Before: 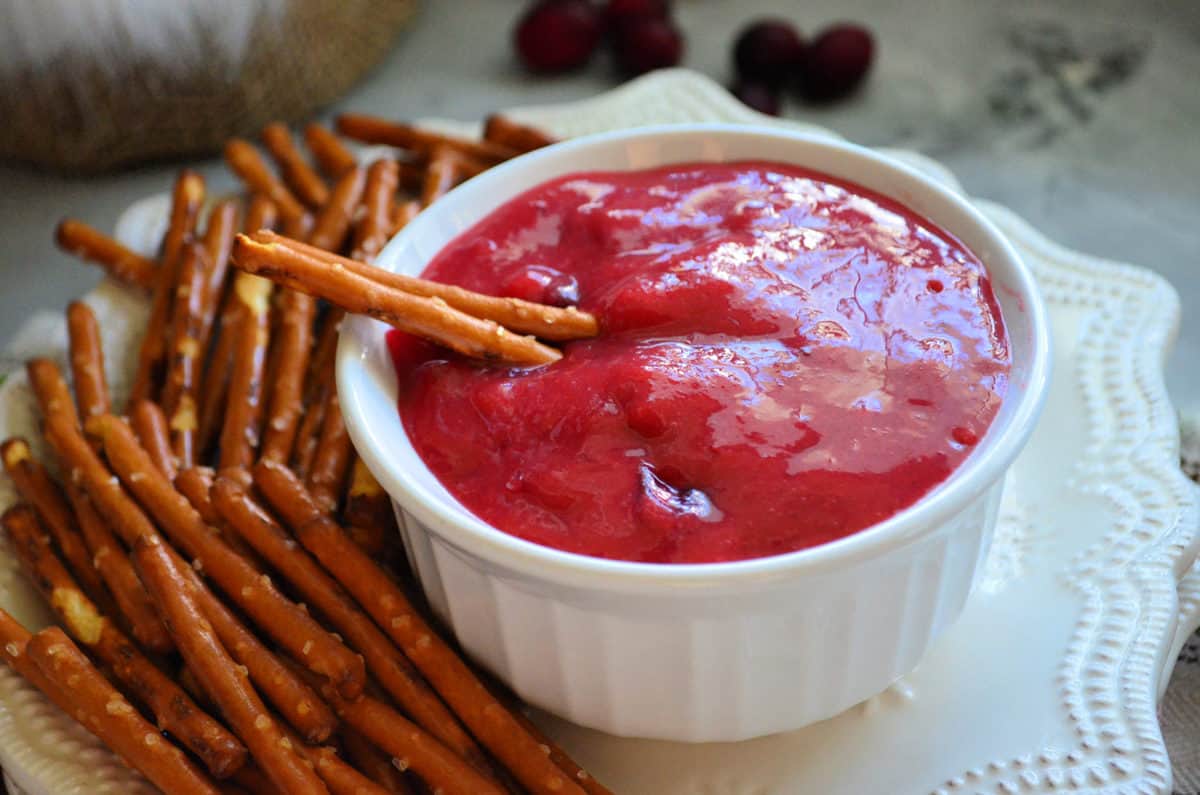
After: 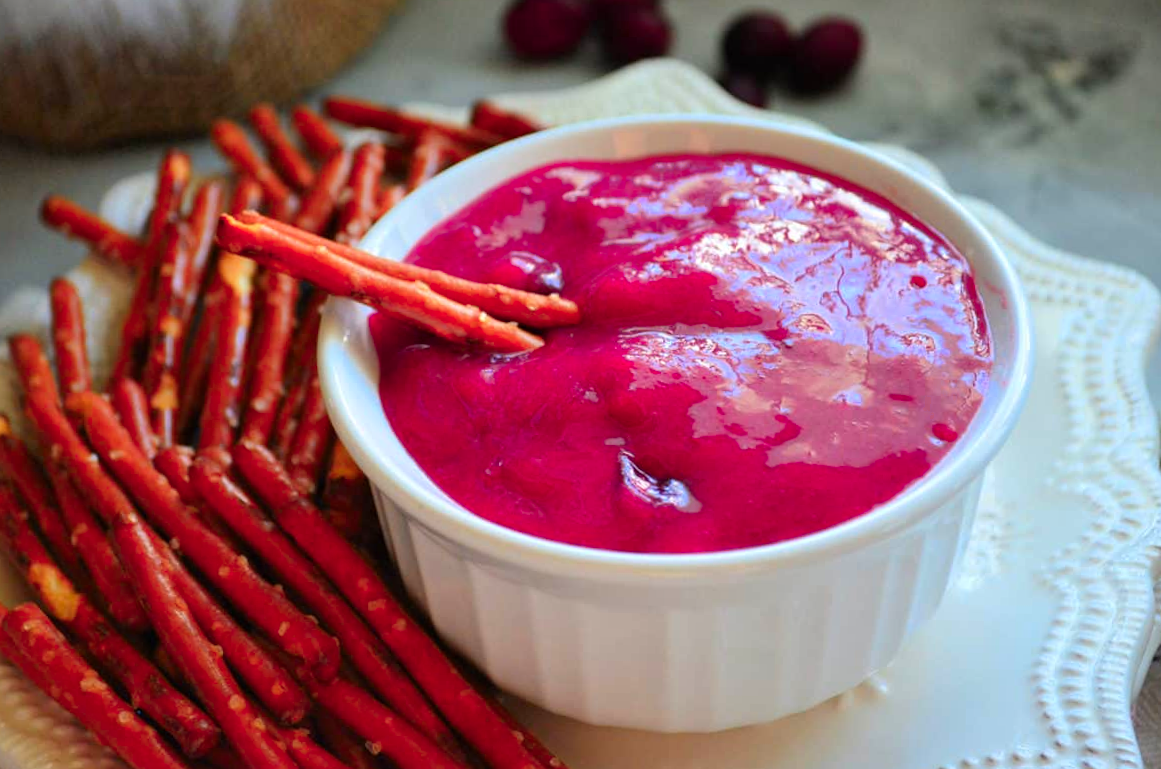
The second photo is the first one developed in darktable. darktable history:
crop and rotate: angle -1.27°
color zones: curves: ch1 [(0.24, 0.634) (0.75, 0.5)]; ch2 [(0.253, 0.437) (0.745, 0.491)]
